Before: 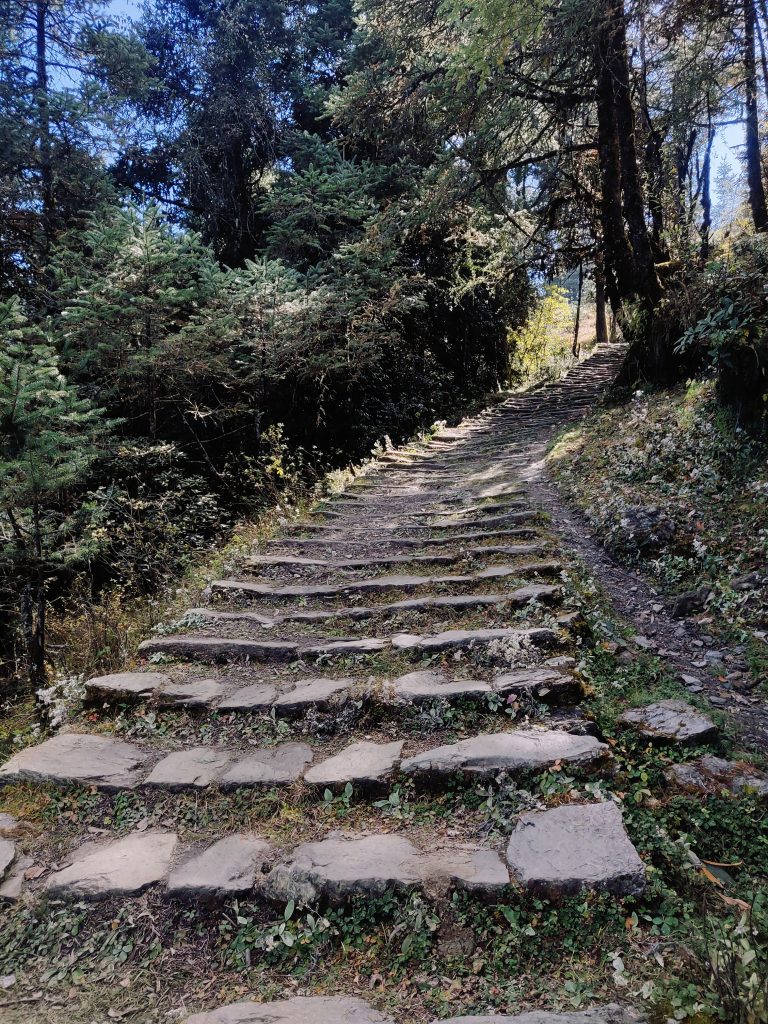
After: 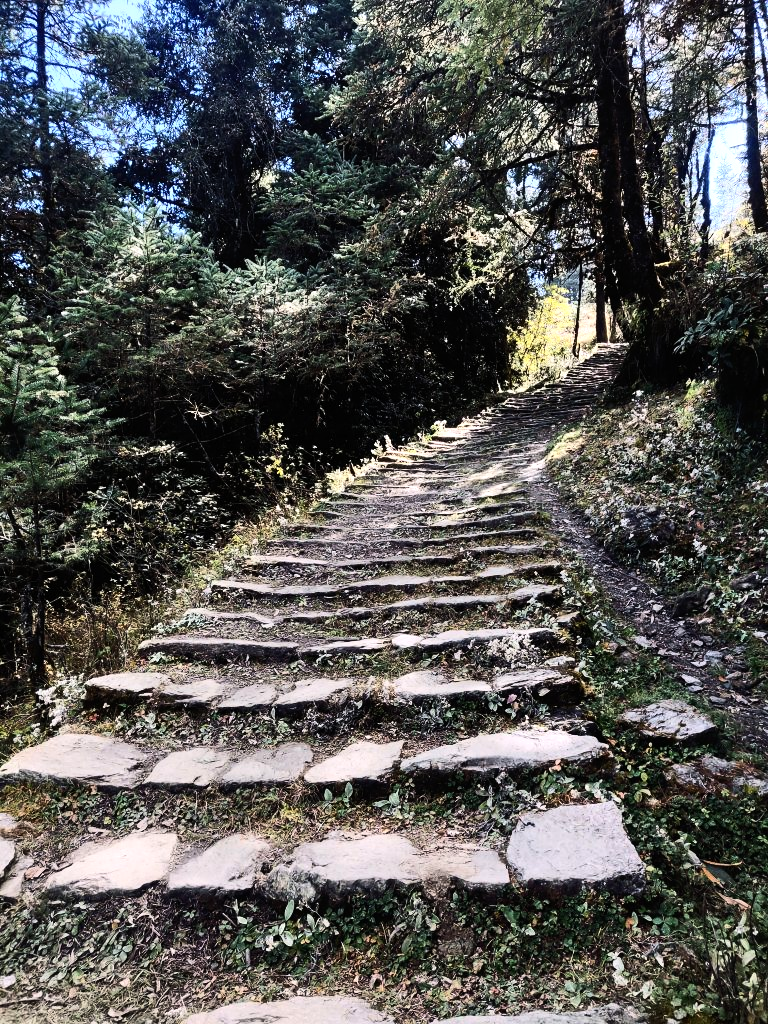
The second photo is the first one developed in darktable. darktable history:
contrast brightness saturation: contrast 0.24, brightness 0.09
tone equalizer: -8 EV -0.75 EV, -7 EV -0.7 EV, -6 EV -0.6 EV, -5 EV -0.4 EV, -3 EV 0.4 EV, -2 EV 0.6 EV, -1 EV 0.7 EV, +0 EV 0.75 EV, edges refinement/feathering 500, mask exposure compensation -1.57 EV, preserve details no
